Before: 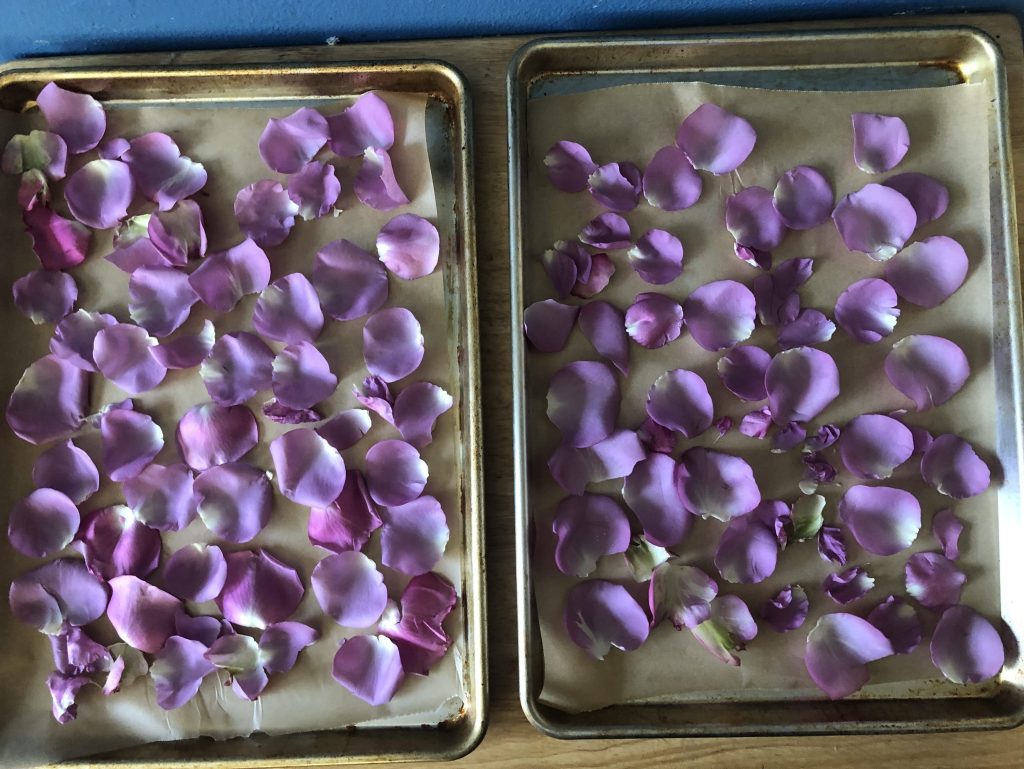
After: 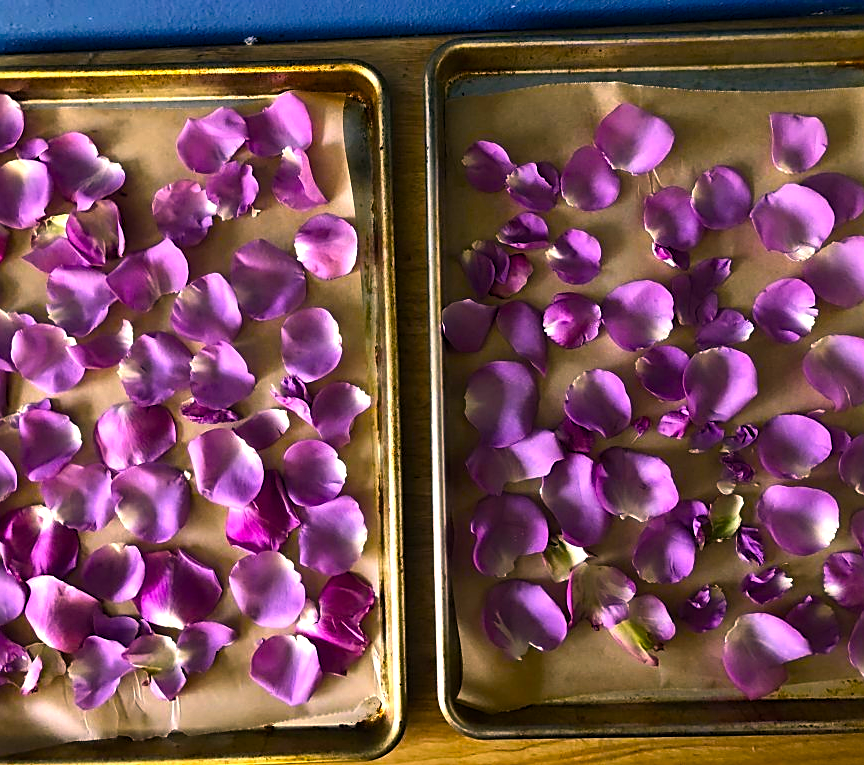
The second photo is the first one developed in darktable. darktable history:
sharpen: on, module defaults
crop: left 8.026%, right 7.374%
color balance rgb: linear chroma grading › global chroma 9%, perceptual saturation grading › global saturation 36%, perceptual saturation grading › shadows 35%, perceptual brilliance grading › global brilliance 15%, perceptual brilliance grading › shadows -35%, global vibrance 15%
color correction: highlights a* 21.88, highlights b* 22.25
